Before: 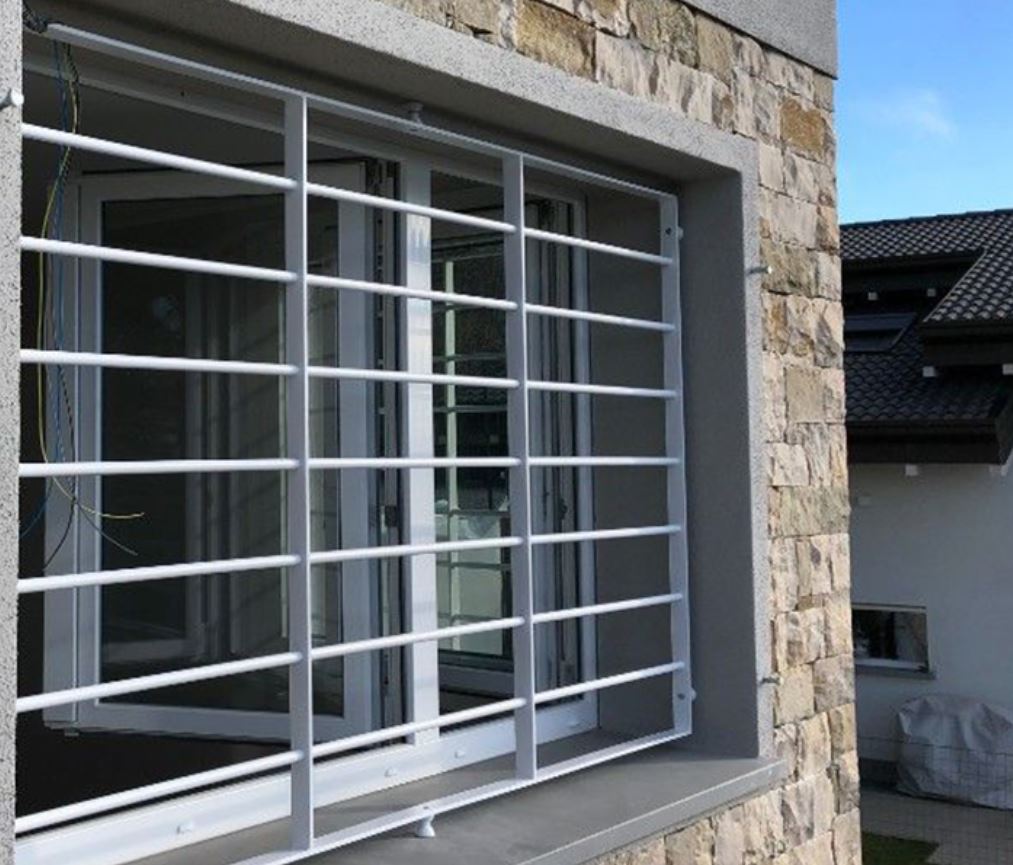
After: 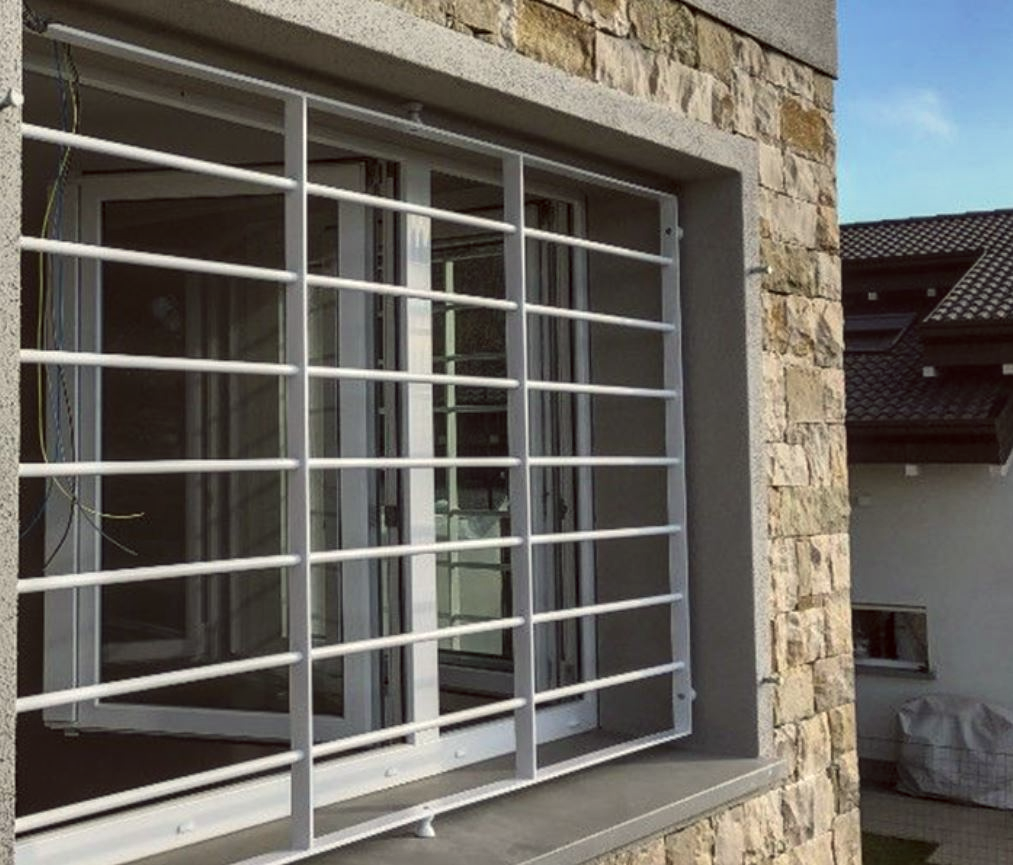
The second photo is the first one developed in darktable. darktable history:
local contrast: detail 130%
shadows and highlights: radius 118.69, shadows 42.21, highlights -61.56, soften with gaussian
color balance: lift [1.005, 1.002, 0.998, 0.998], gamma [1, 1.021, 1.02, 0.979], gain [0.923, 1.066, 1.056, 0.934]
